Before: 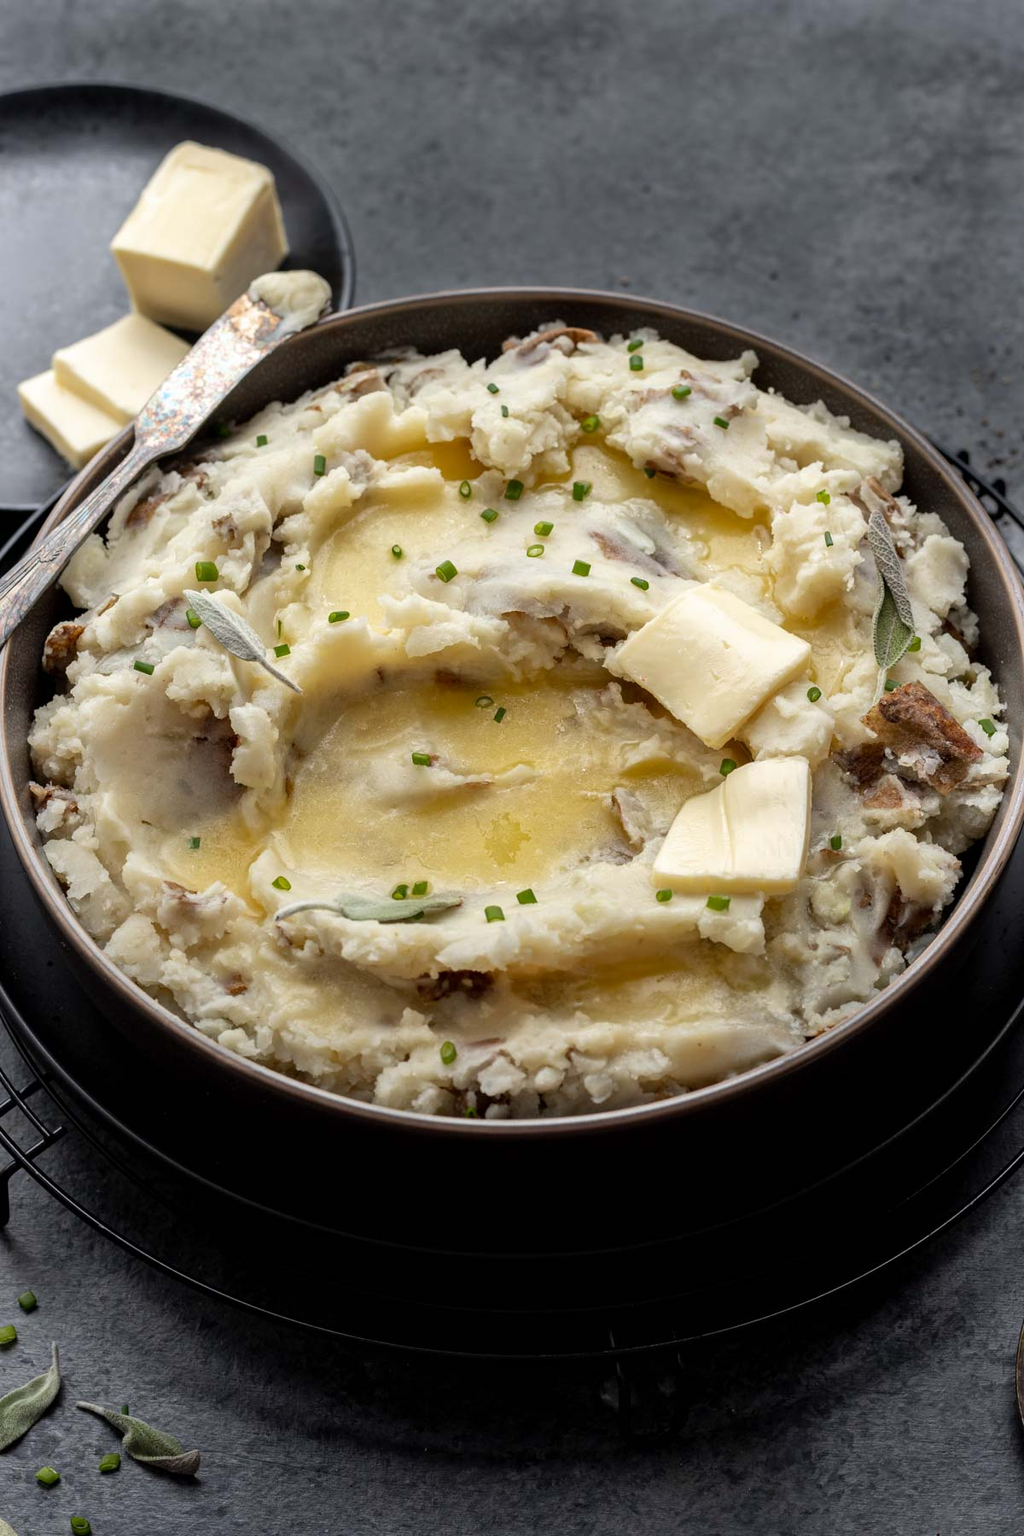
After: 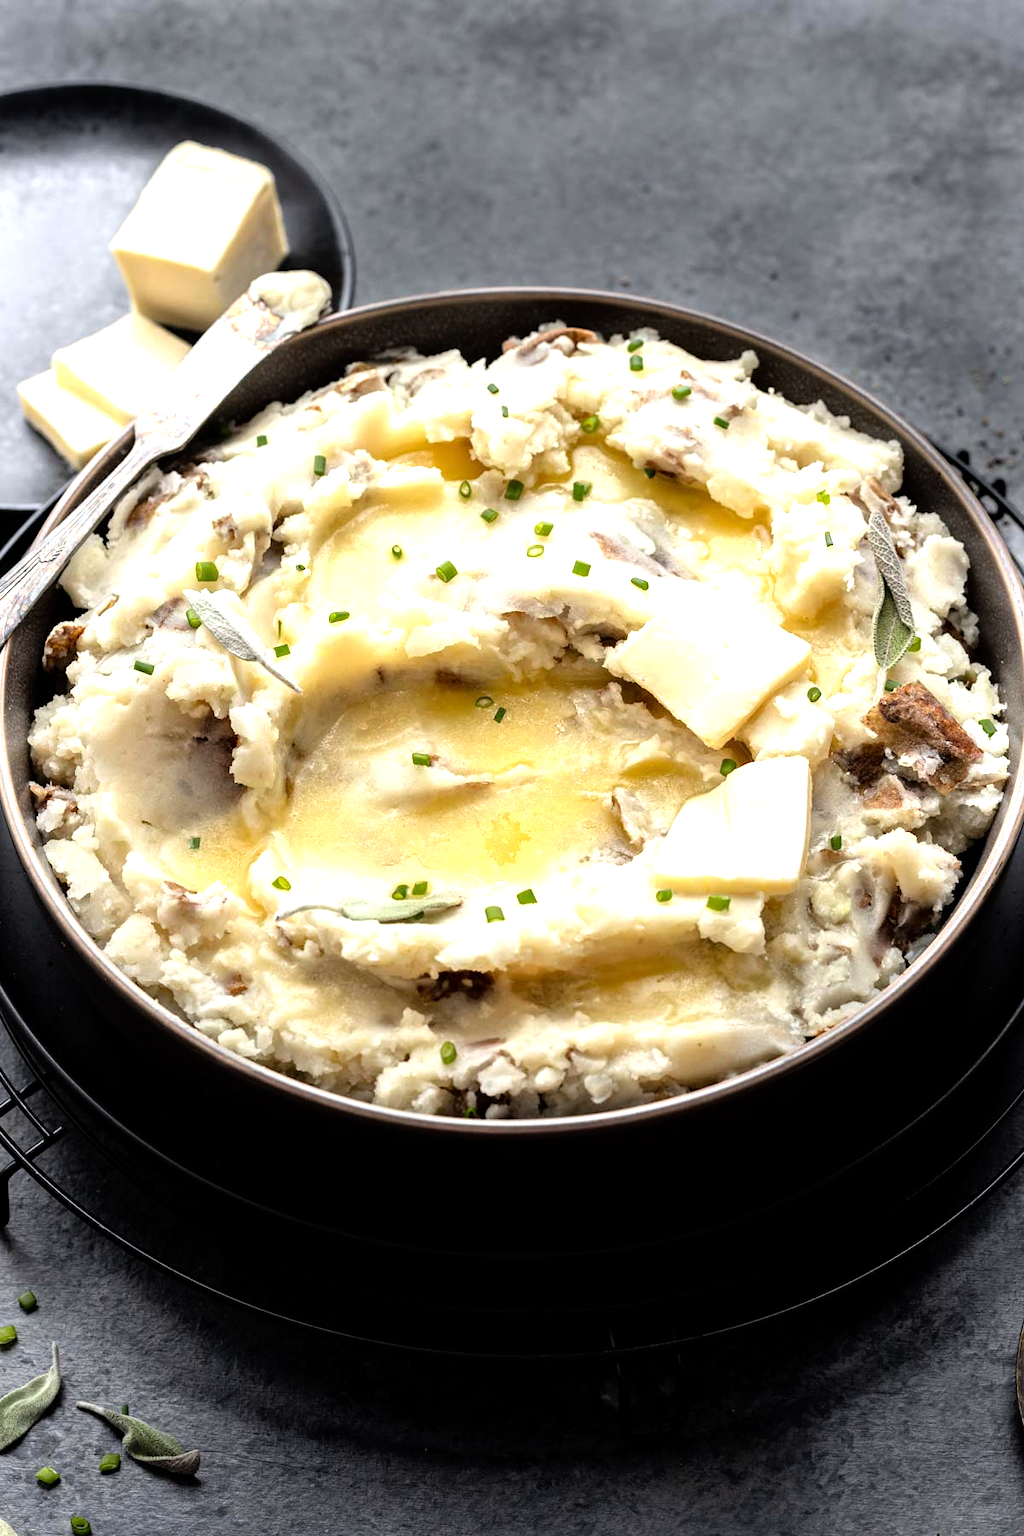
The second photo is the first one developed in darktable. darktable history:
tone equalizer: -8 EV -1.06 EV, -7 EV -0.982 EV, -6 EV -0.89 EV, -5 EV -0.554 EV, -3 EV 0.556 EV, -2 EV 0.874 EV, -1 EV 1.01 EV, +0 EV 1.08 EV
